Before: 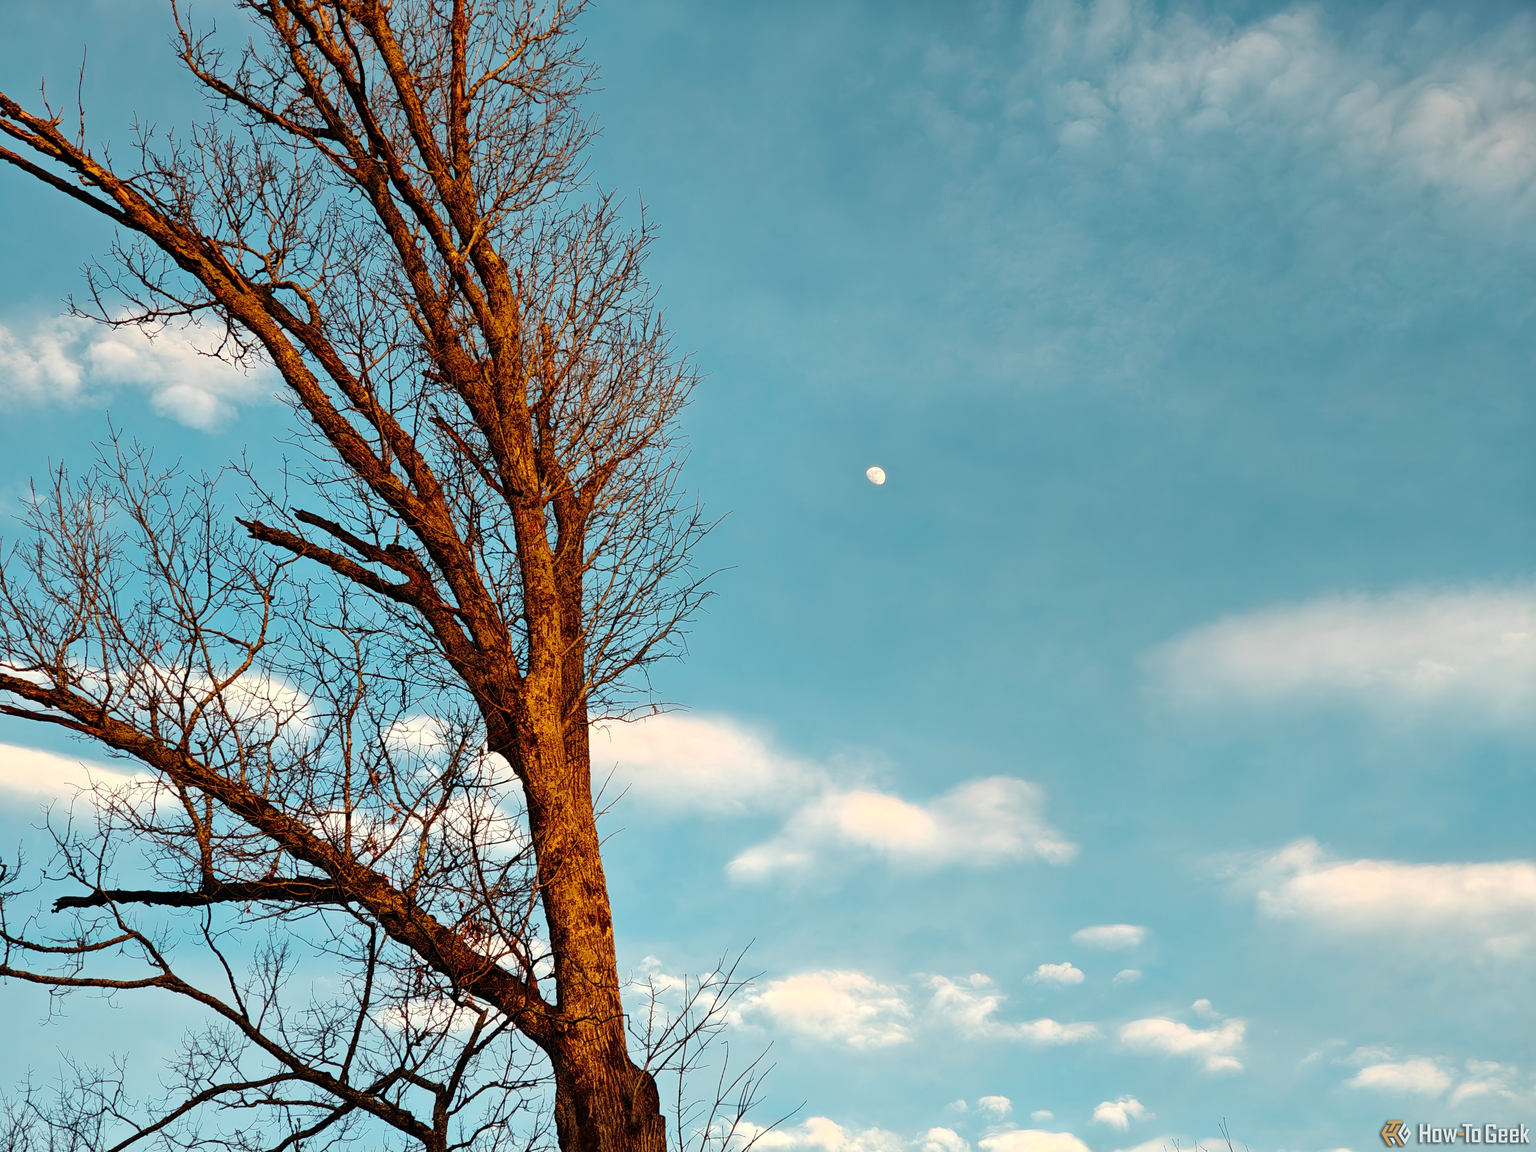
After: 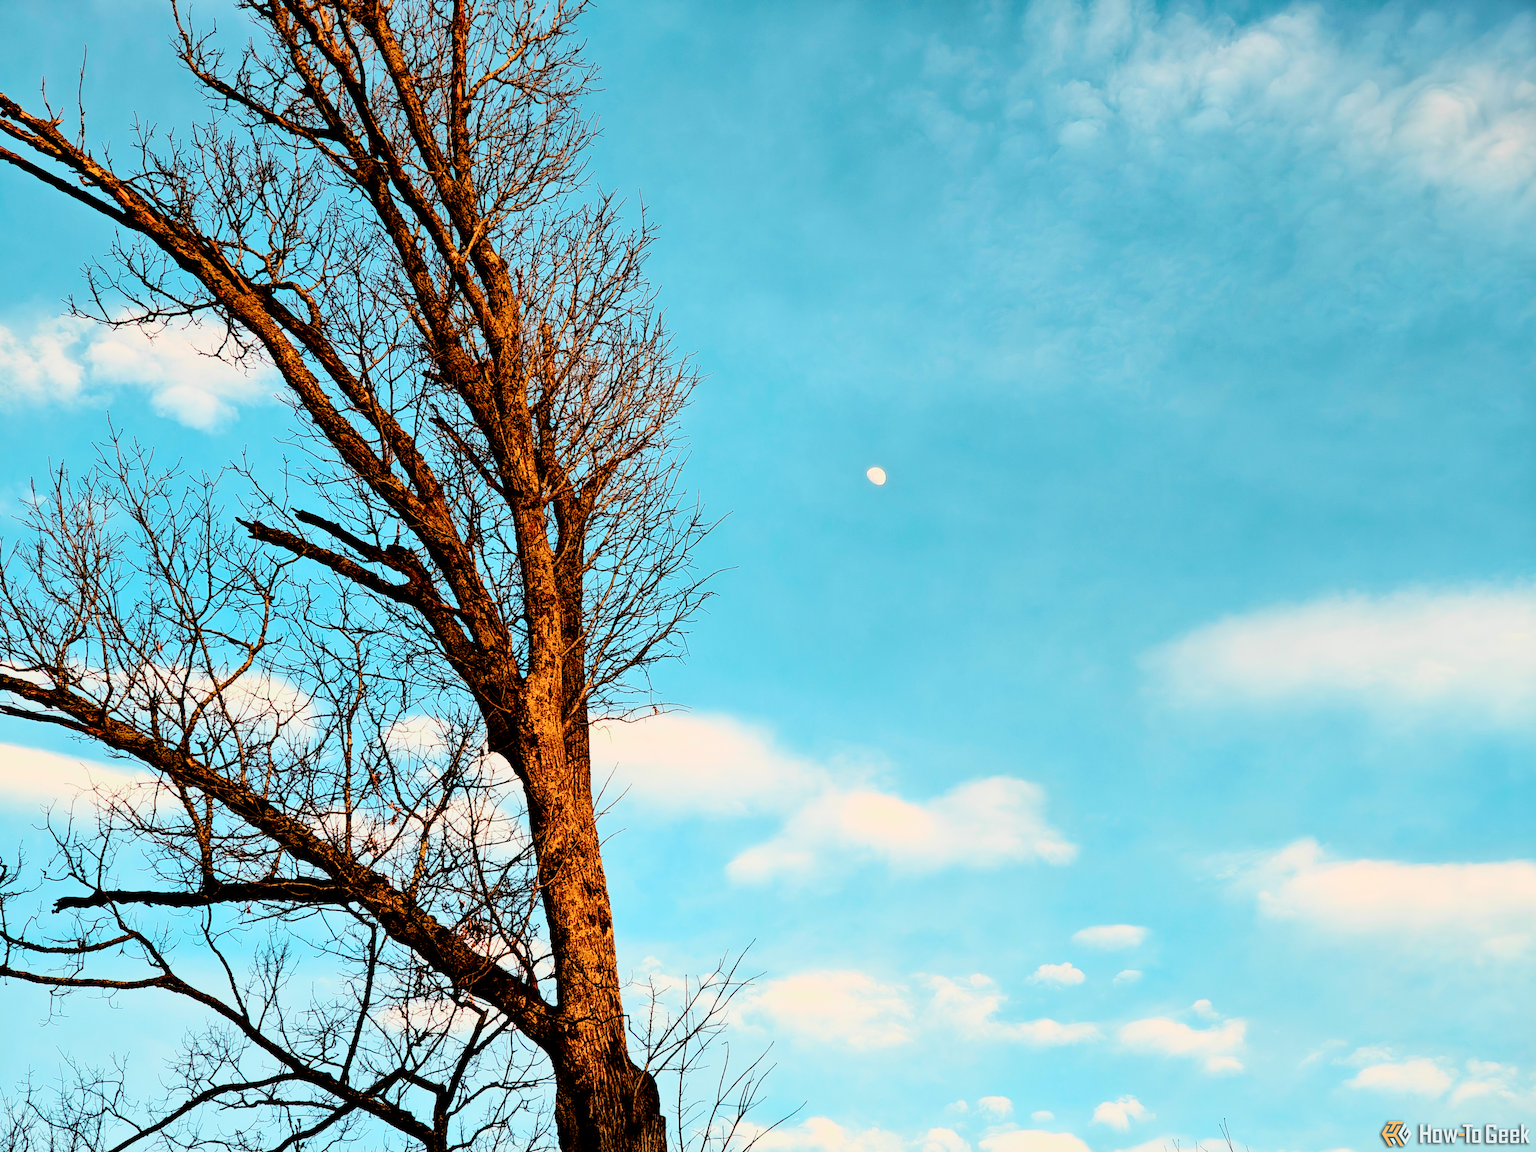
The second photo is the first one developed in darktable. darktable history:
filmic rgb: black relative exposure -5 EV, white relative exposure 3.5 EV, hardness 3.19, contrast 1.5, highlights saturation mix -50%
tone curve: curves: ch0 [(0, 0) (0.091, 0.077) (0.389, 0.458) (0.745, 0.82) (0.844, 0.908) (0.909, 0.942) (1, 0.973)]; ch1 [(0, 0) (0.437, 0.404) (0.5, 0.5) (0.529, 0.556) (0.58, 0.603) (0.616, 0.649) (1, 1)]; ch2 [(0, 0) (0.442, 0.415) (0.5, 0.5) (0.535, 0.557) (0.585, 0.62) (1, 1)], color space Lab, independent channels, preserve colors none
